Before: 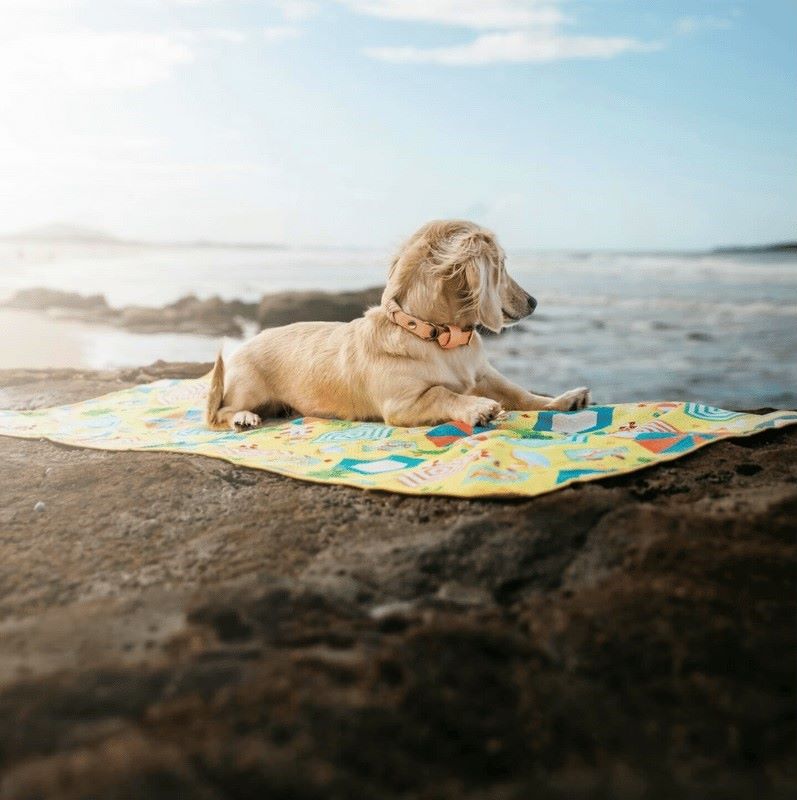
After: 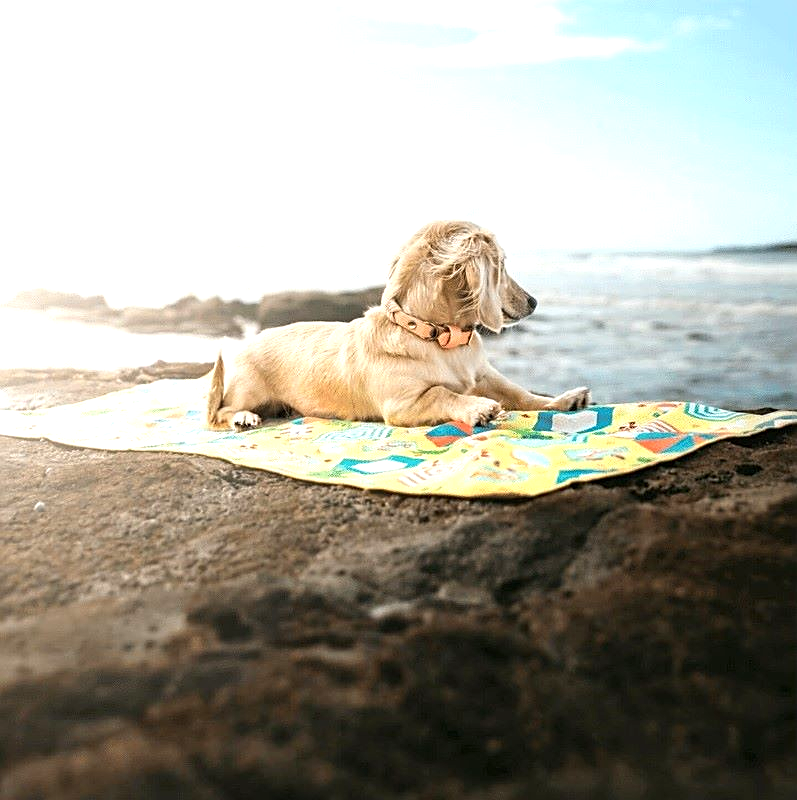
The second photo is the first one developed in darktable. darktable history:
sharpen: on, module defaults
exposure: exposure 0.7 EV, compensate highlight preservation false
